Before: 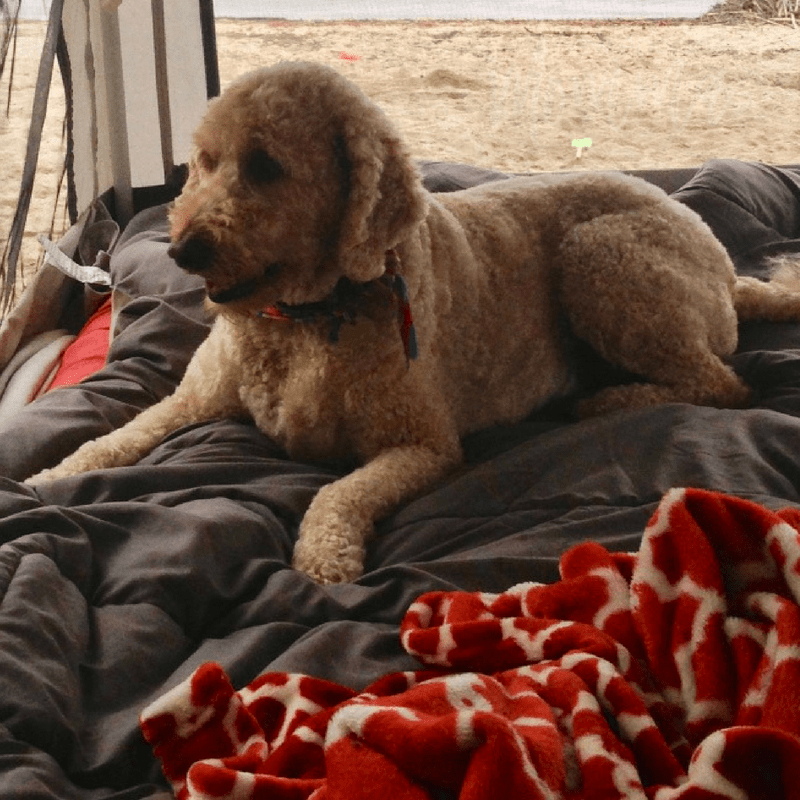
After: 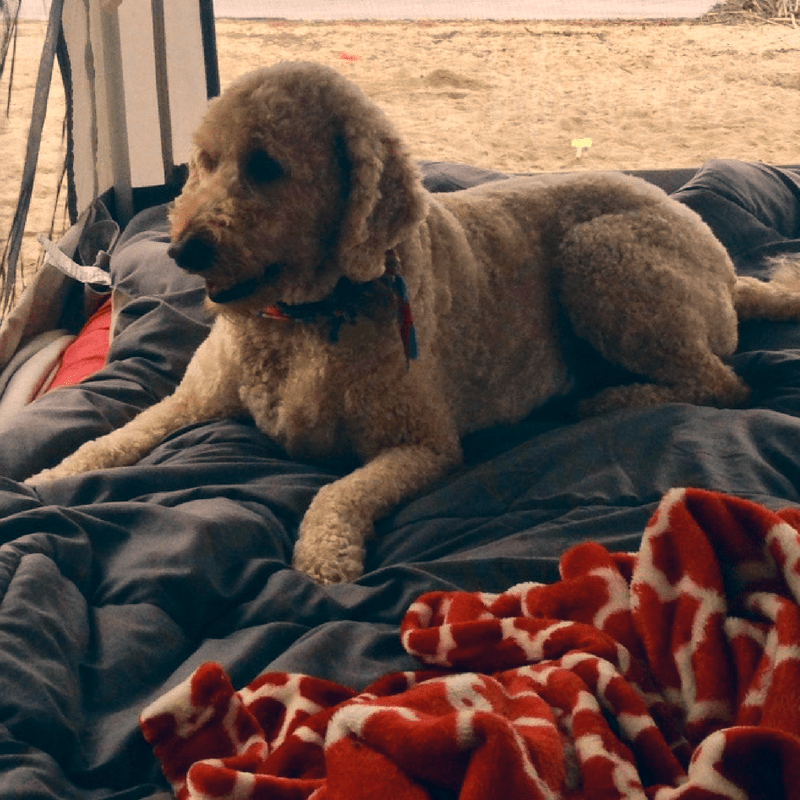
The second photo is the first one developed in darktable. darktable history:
color correction: highlights a* 10.3, highlights b* 14.69, shadows a* -9.79, shadows b* -14.88
